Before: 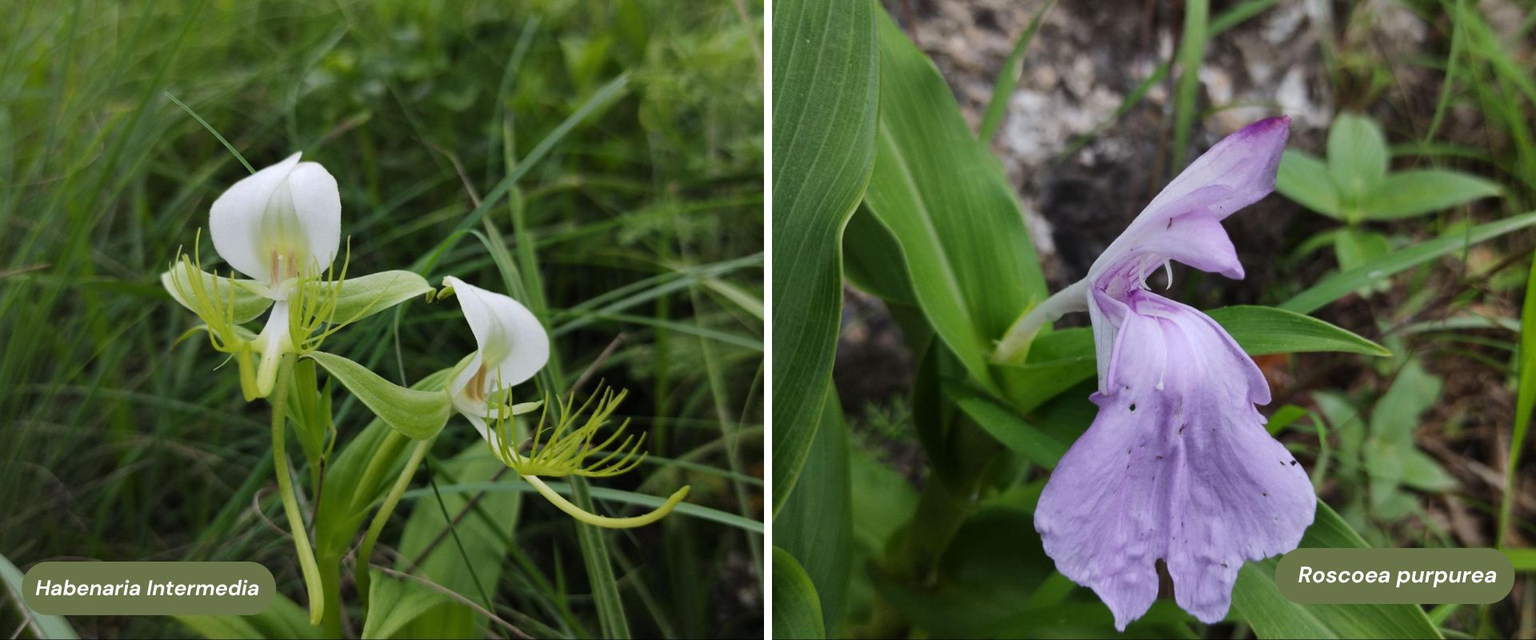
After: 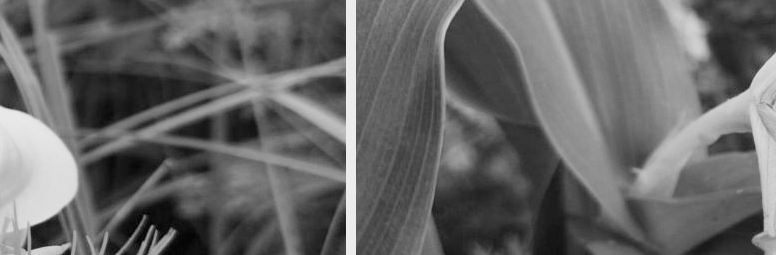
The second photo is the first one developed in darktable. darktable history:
exposure: black level correction 0, exposure 1.4 EV, compensate highlight preservation false
filmic rgb: black relative exposure -13 EV, threshold 3 EV, target white luminance 85%, hardness 6.3, latitude 42.11%, contrast 0.858, shadows ↔ highlights balance 8.63%, color science v4 (2020), enable highlight reconstruction true
crop: left 31.751%, top 32.172%, right 27.8%, bottom 35.83%
color calibration: output gray [0.18, 0.41, 0.41, 0], gray › normalize channels true, illuminant same as pipeline (D50), adaptation XYZ, x 0.346, y 0.359, gamut compression 0
